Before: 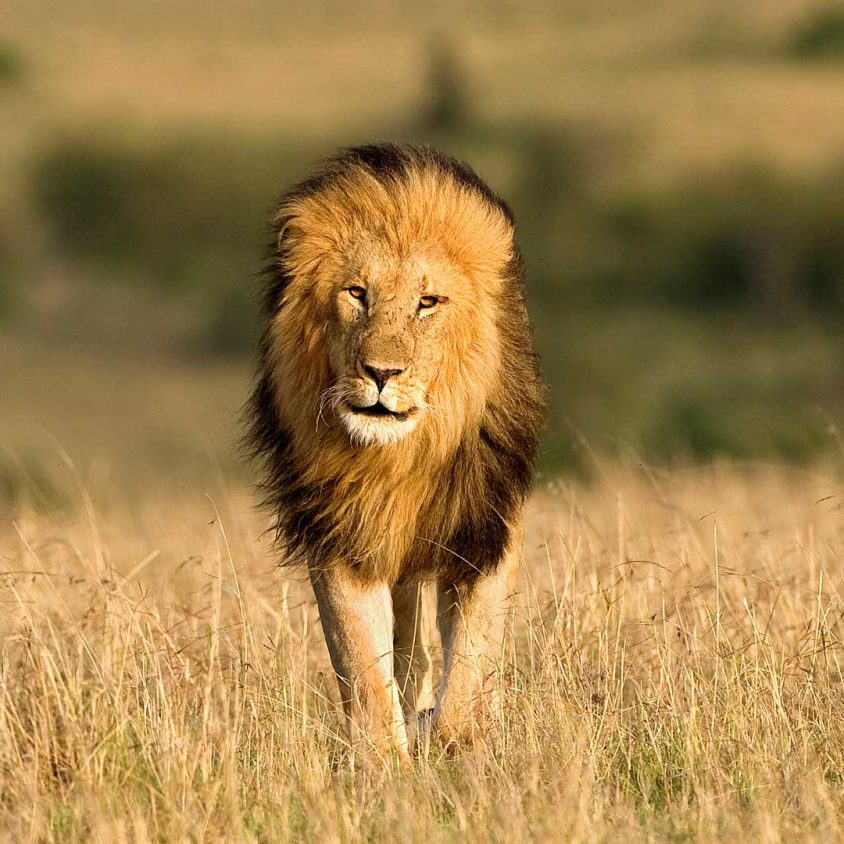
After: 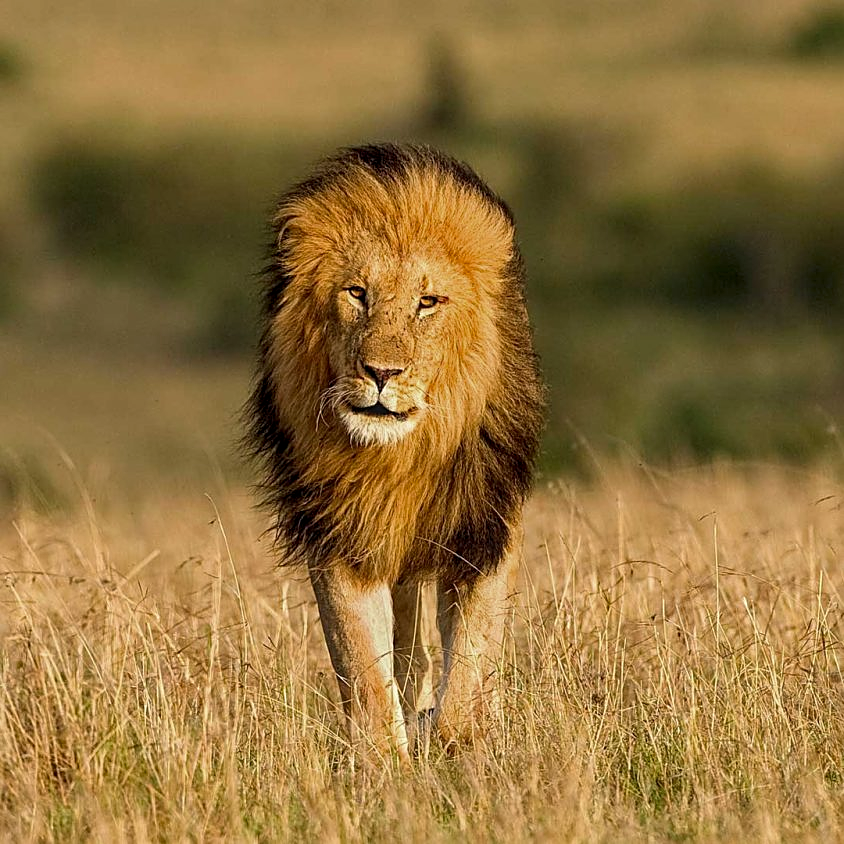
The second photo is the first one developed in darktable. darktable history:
local contrast: on, module defaults
sharpen: on, module defaults
color zones: curves: ch0 [(0, 0.425) (0.143, 0.422) (0.286, 0.42) (0.429, 0.419) (0.571, 0.419) (0.714, 0.42) (0.857, 0.422) (1, 0.425)]
